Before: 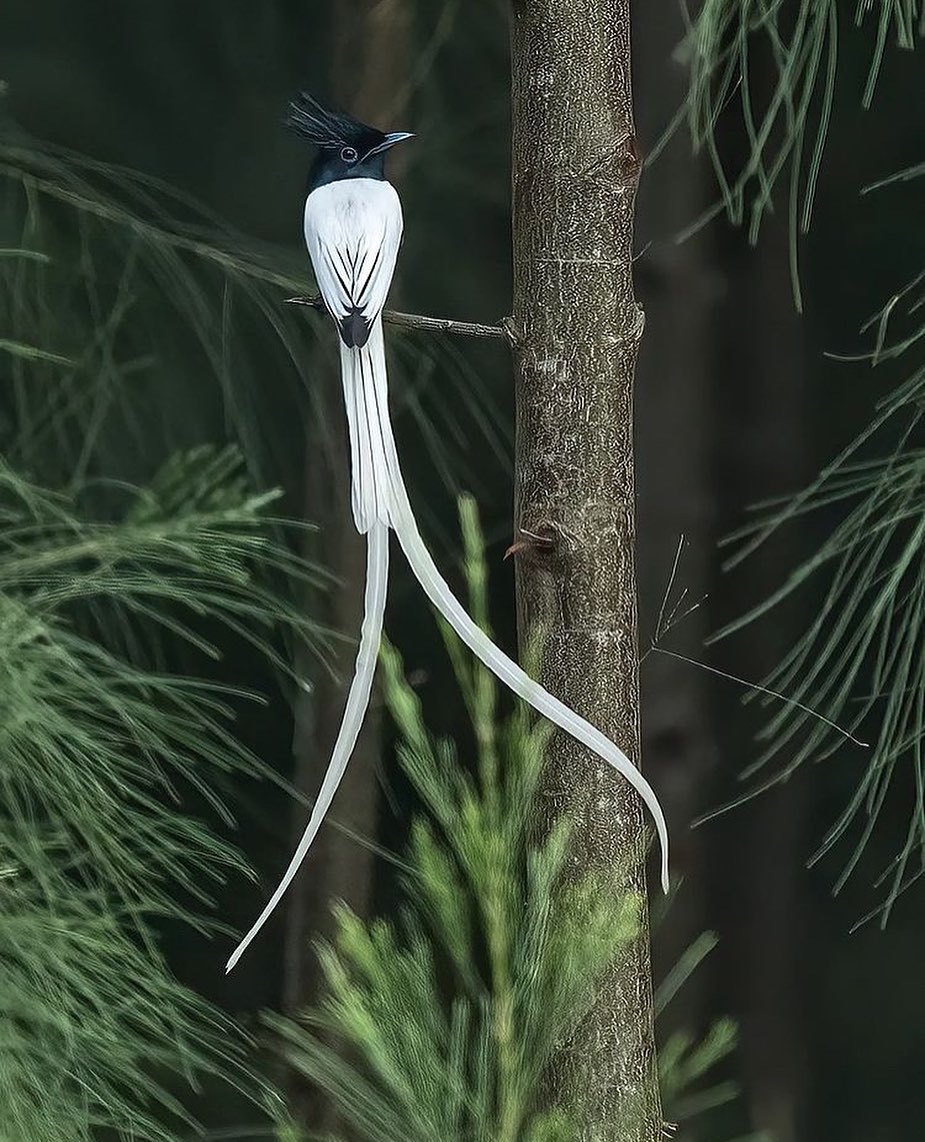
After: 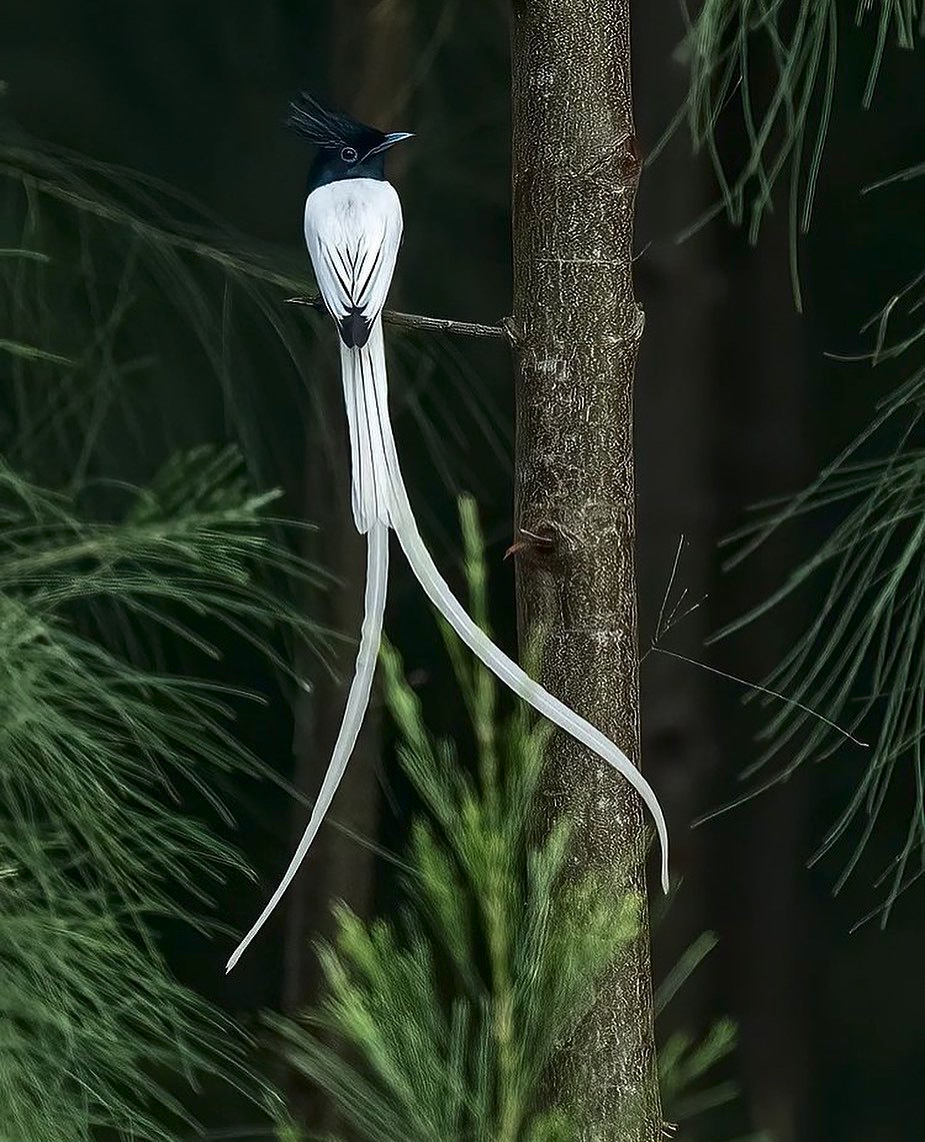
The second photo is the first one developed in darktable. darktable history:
contrast brightness saturation: contrast 0.068, brightness -0.132, saturation 0.051
